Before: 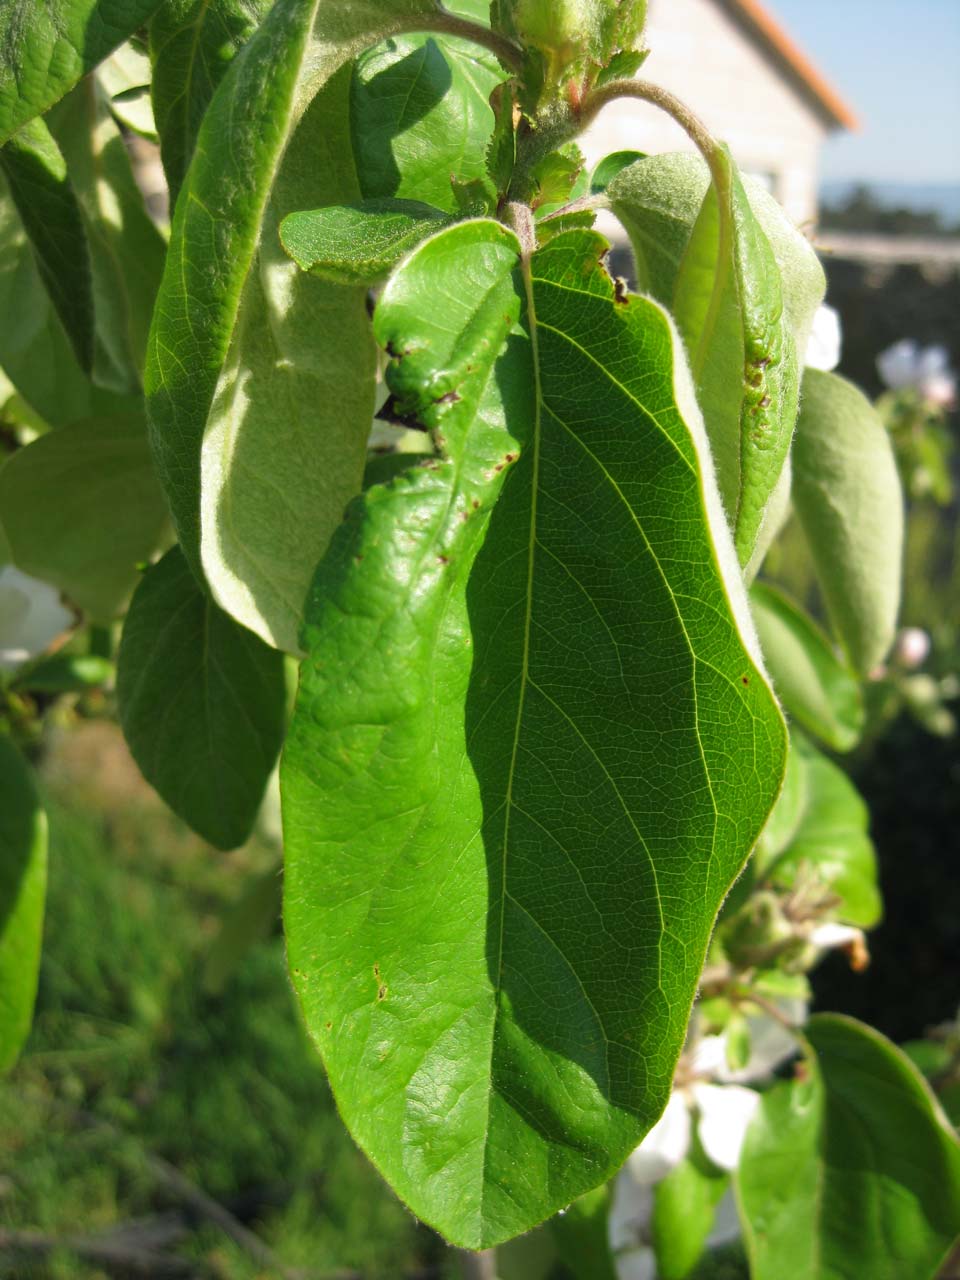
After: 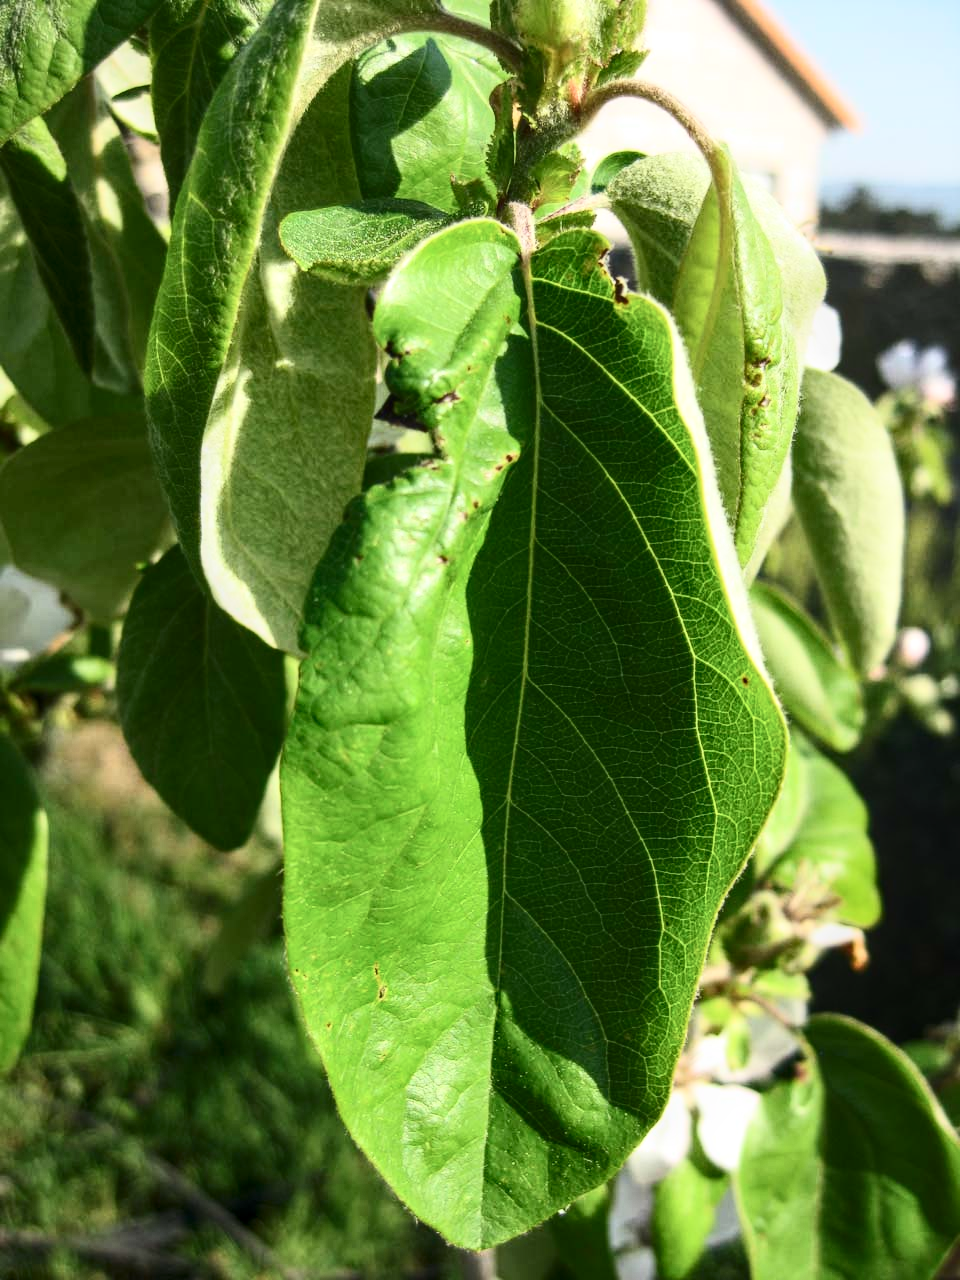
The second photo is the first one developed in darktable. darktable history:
contrast brightness saturation: contrast 0.38, brightness 0.098
local contrast: on, module defaults
